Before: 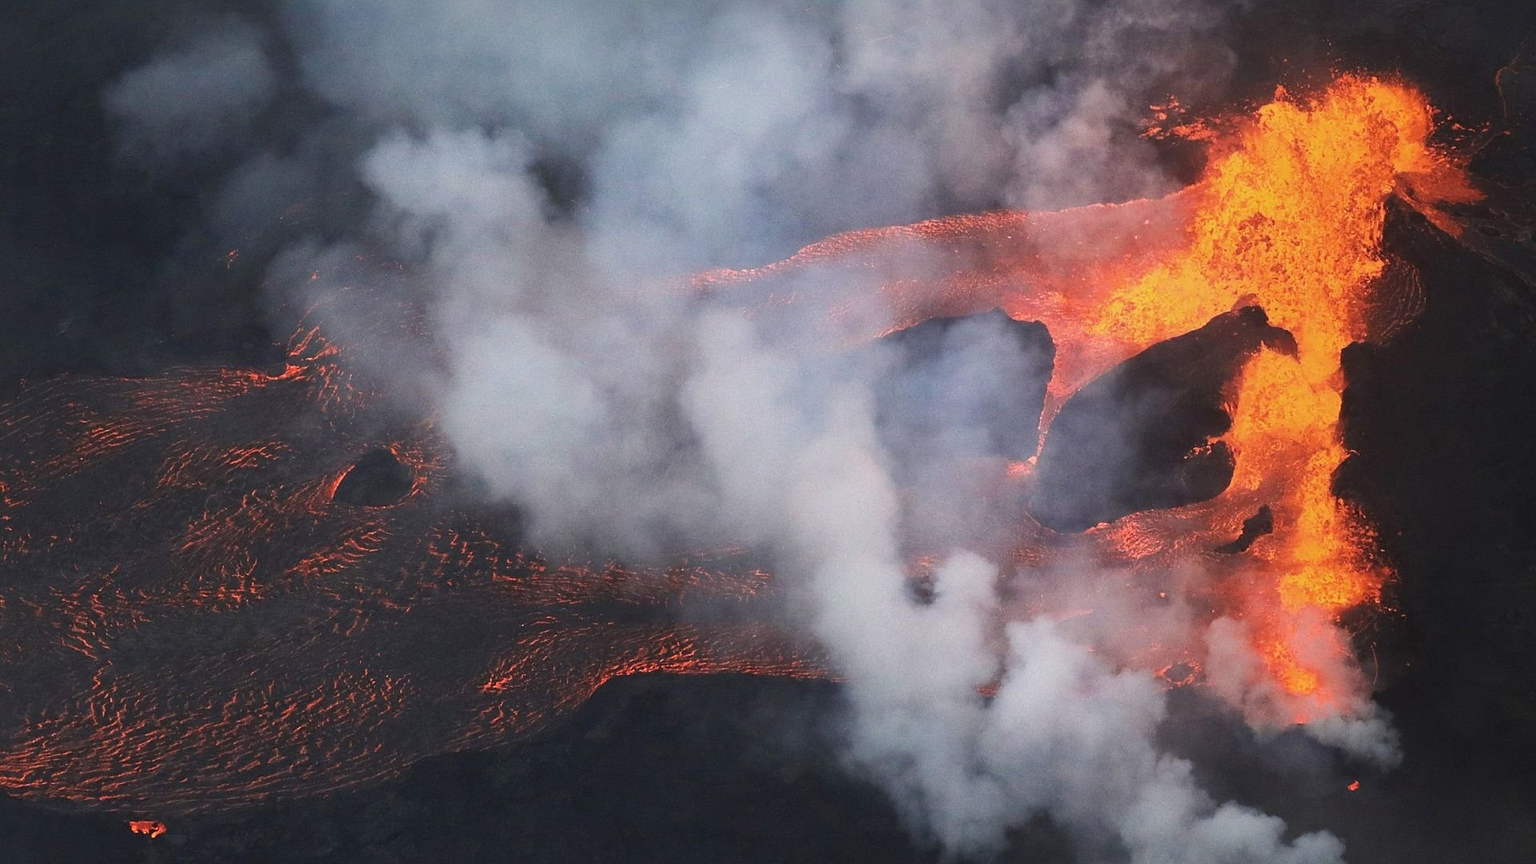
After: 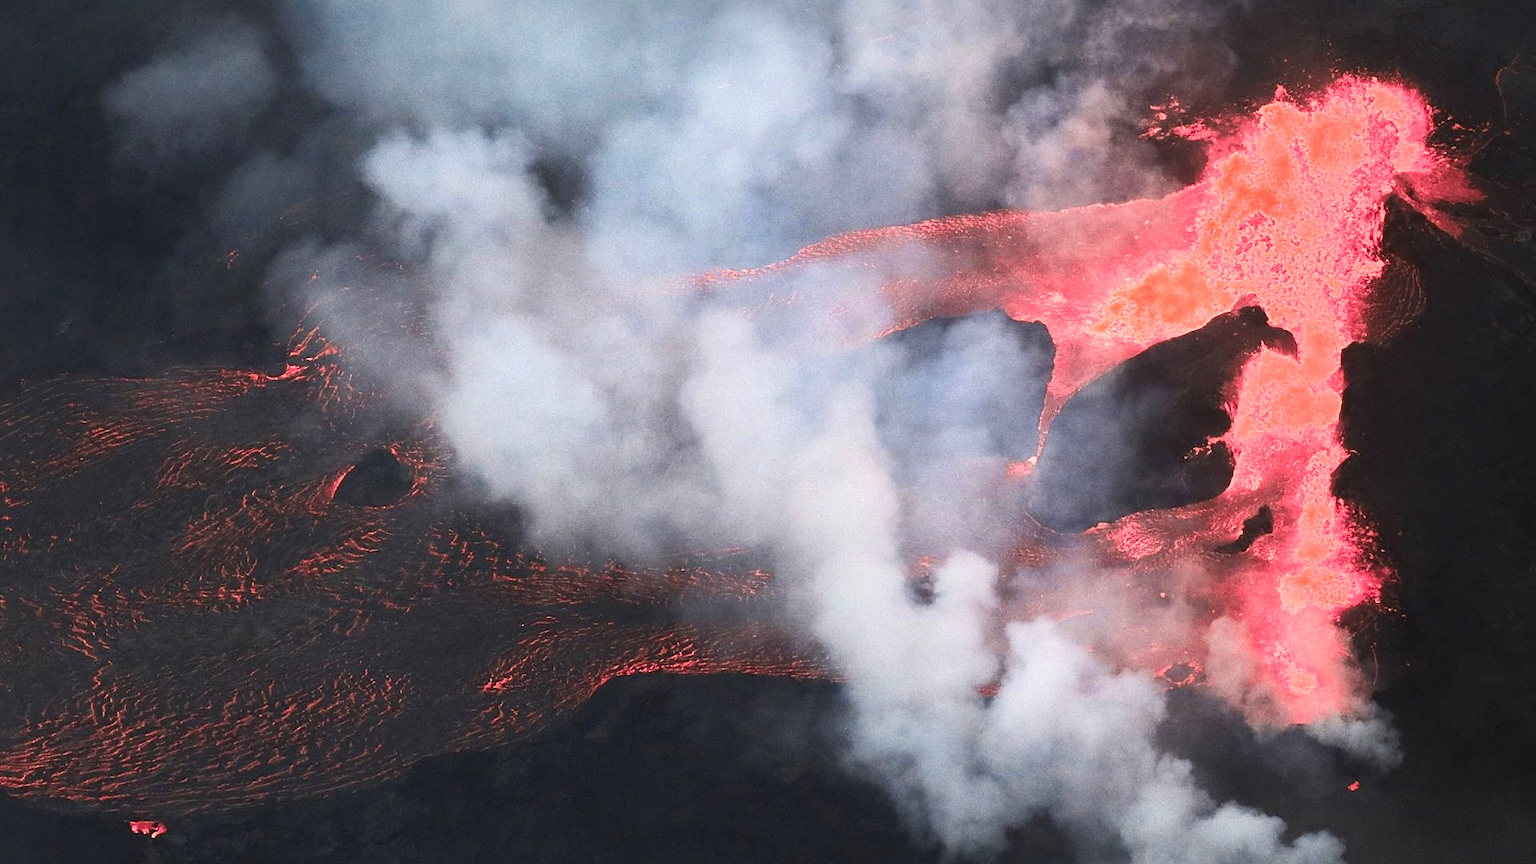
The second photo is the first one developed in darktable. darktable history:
tone equalizer: -8 EV 0.022 EV, -7 EV -0.019 EV, -6 EV 0.017 EV, -5 EV 0.029 EV, -4 EV 0.242 EV, -3 EV 0.614 EV, -2 EV 0.557 EV, -1 EV 0.193 EV, +0 EV 0.03 EV, edges refinement/feathering 500, mask exposure compensation -1.57 EV, preserve details guided filter
local contrast: highlights 101%, shadows 102%, detail 119%, midtone range 0.2
color zones: curves: ch0 [(0.006, 0.385) (0.143, 0.563) (0.243, 0.321) (0.352, 0.464) (0.516, 0.456) (0.625, 0.5) (0.75, 0.5) (0.875, 0.5)]; ch1 [(0, 0.5) (0.134, 0.504) (0.246, 0.463) (0.421, 0.515) (0.5, 0.56) (0.625, 0.5) (0.75, 0.5) (0.875, 0.5)]; ch2 [(0, 0.5) (0.131, 0.426) (0.307, 0.289) (0.38, 0.188) (0.513, 0.216) (0.625, 0.548) (0.75, 0.468) (0.838, 0.396) (0.971, 0.311)]
